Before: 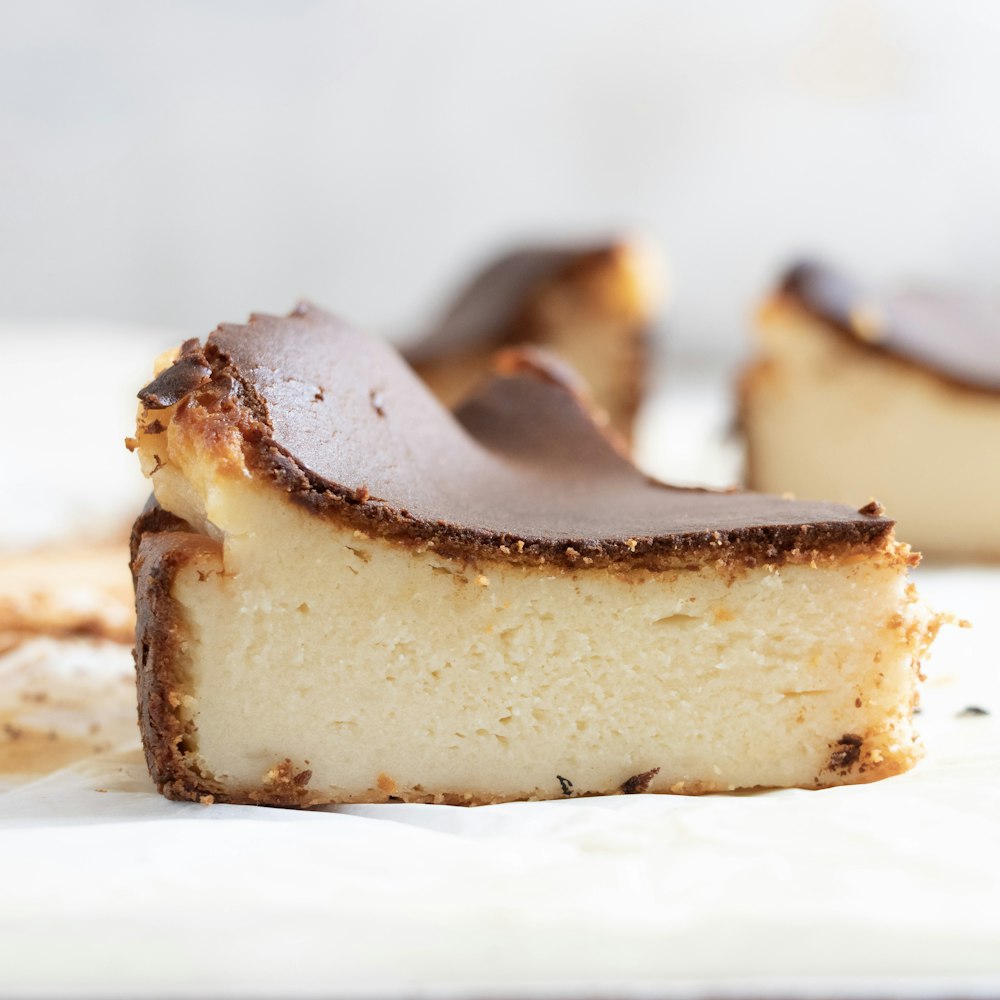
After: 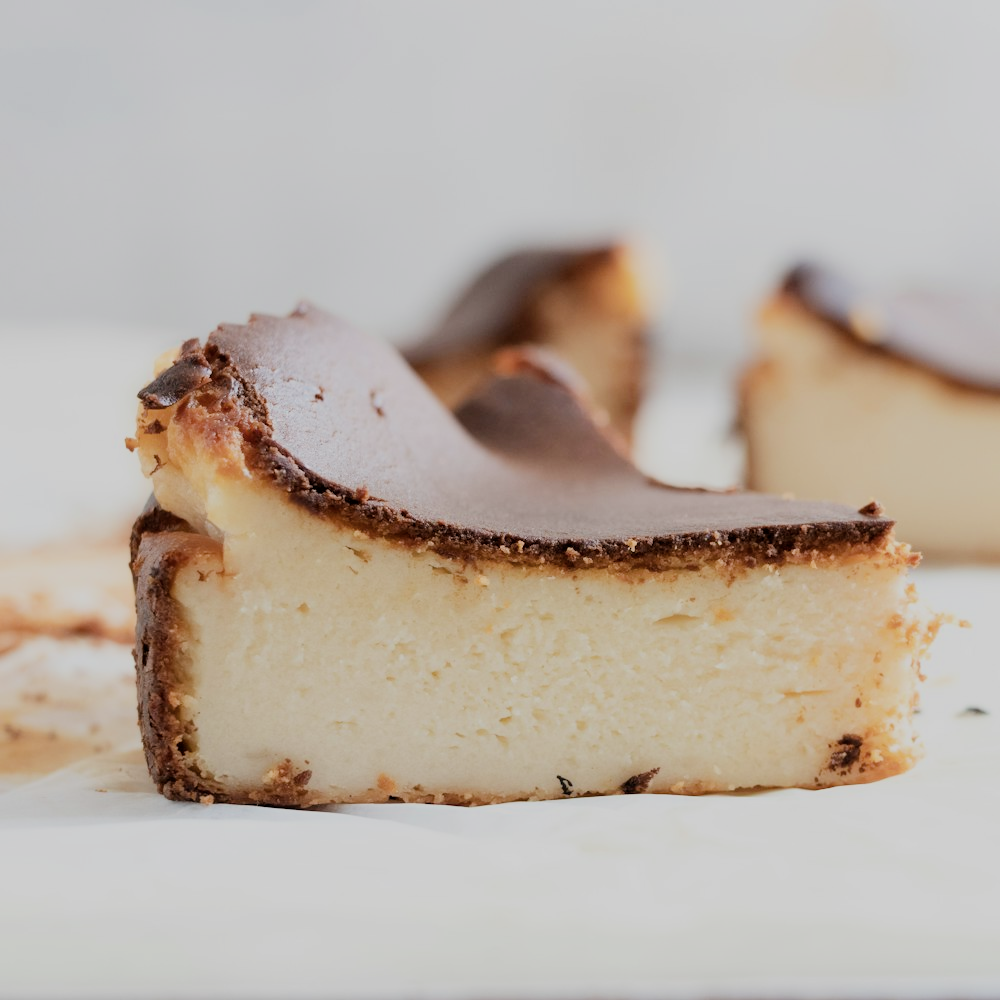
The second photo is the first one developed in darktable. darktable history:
filmic rgb: middle gray luminance 29.77%, black relative exposure -9 EV, white relative exposure 6.98 EV, target black luminance 0%, hardness 2.91, latitude 1.82%, contrast 0.962, highlights saturation mix 4.34%, shadows ↔ highlights balance 12.39%
contrast brightness saturation: contrast 0.114, saturation -0.167
